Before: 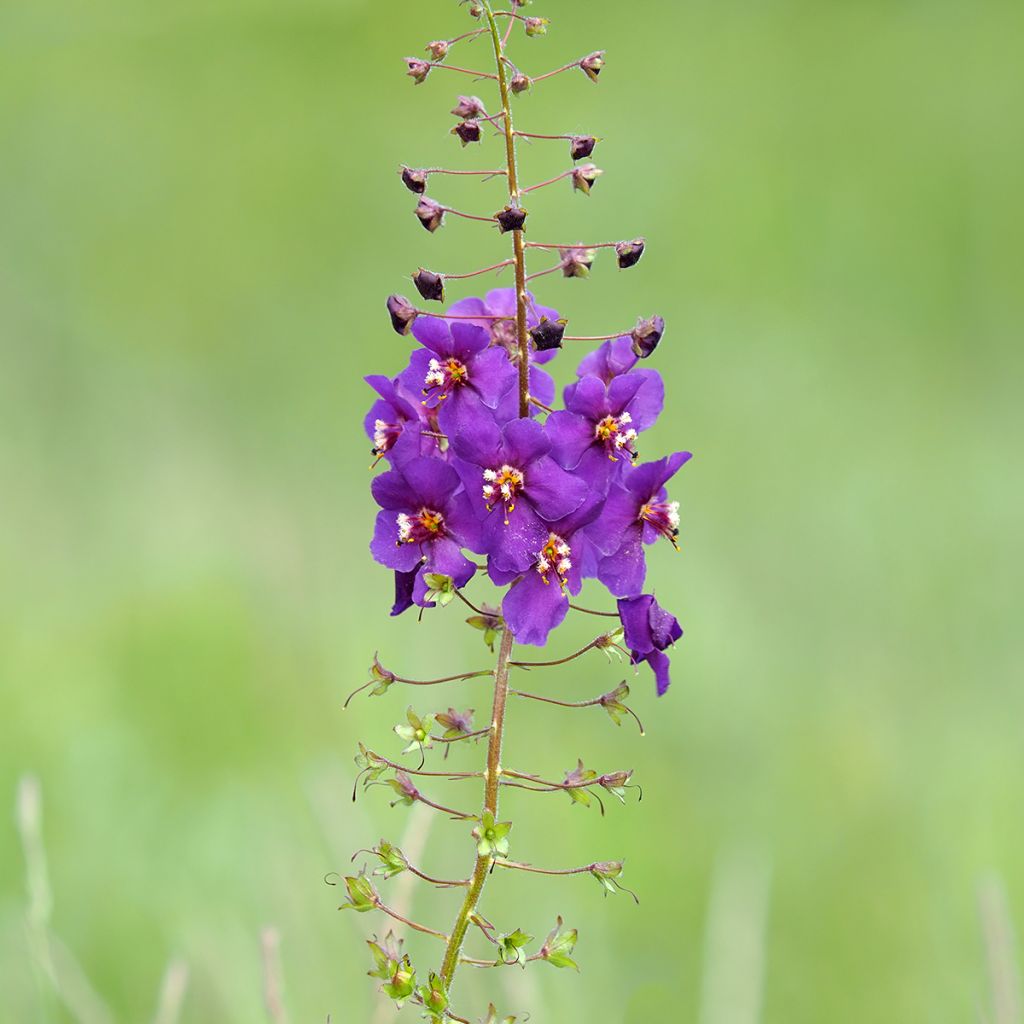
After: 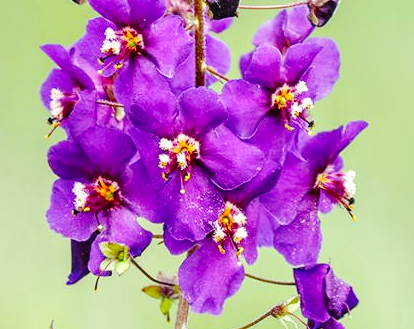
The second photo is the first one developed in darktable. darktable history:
crop: left 31.687%, top 32.327%, right 27.807%, bottom 35.452%
base curve: curves: ch0 [(0, 0) (0.036, 0.025) (0.121, 0.166) (0.206, 0.329) (0.605, 0.79) (1, 1)], preserve colors none
local contrast: on, module defaults
